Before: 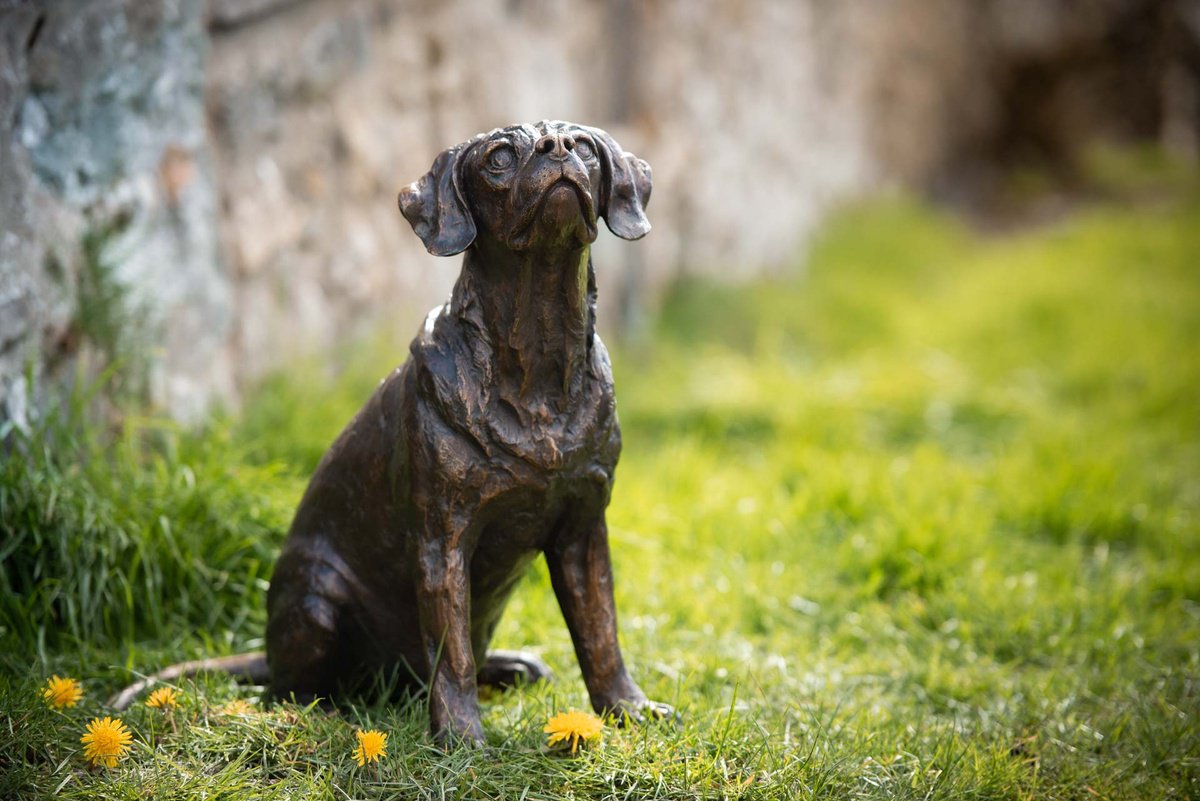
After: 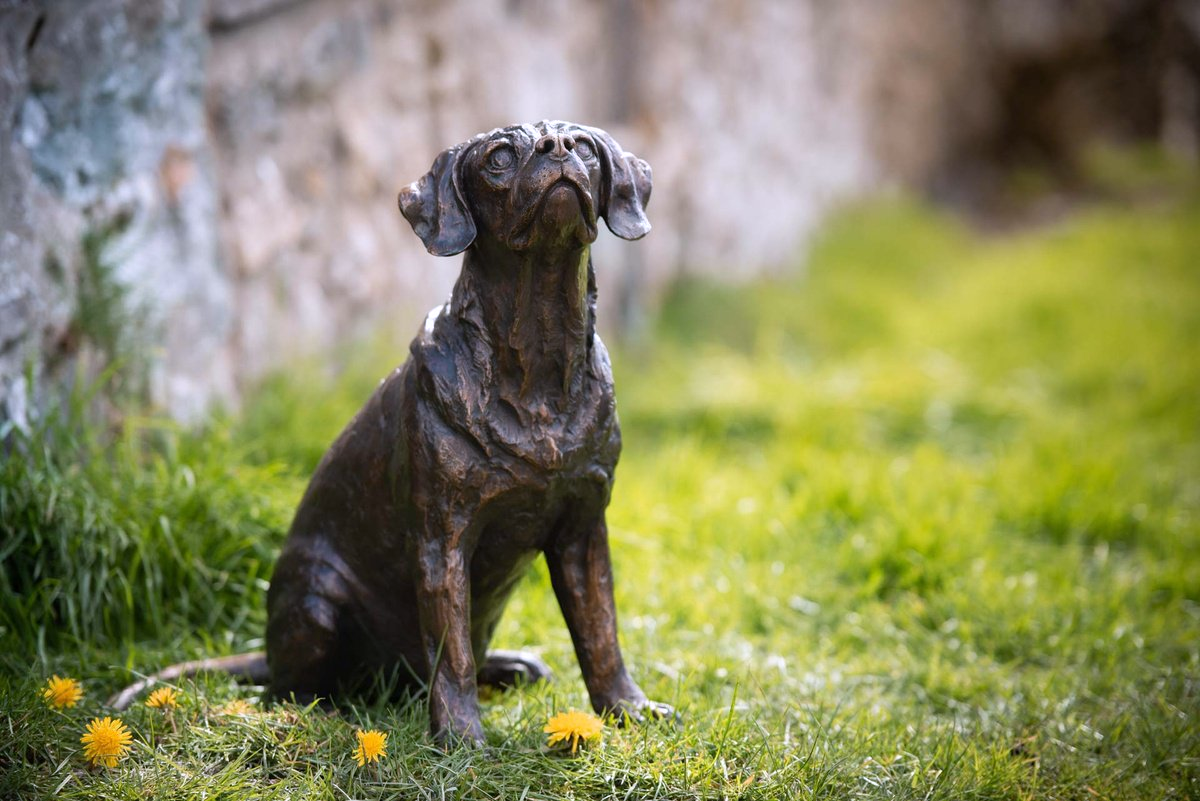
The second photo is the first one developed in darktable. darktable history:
white balance: red 1.004, blue 1.096
exposure: compensate highlight preservation false
